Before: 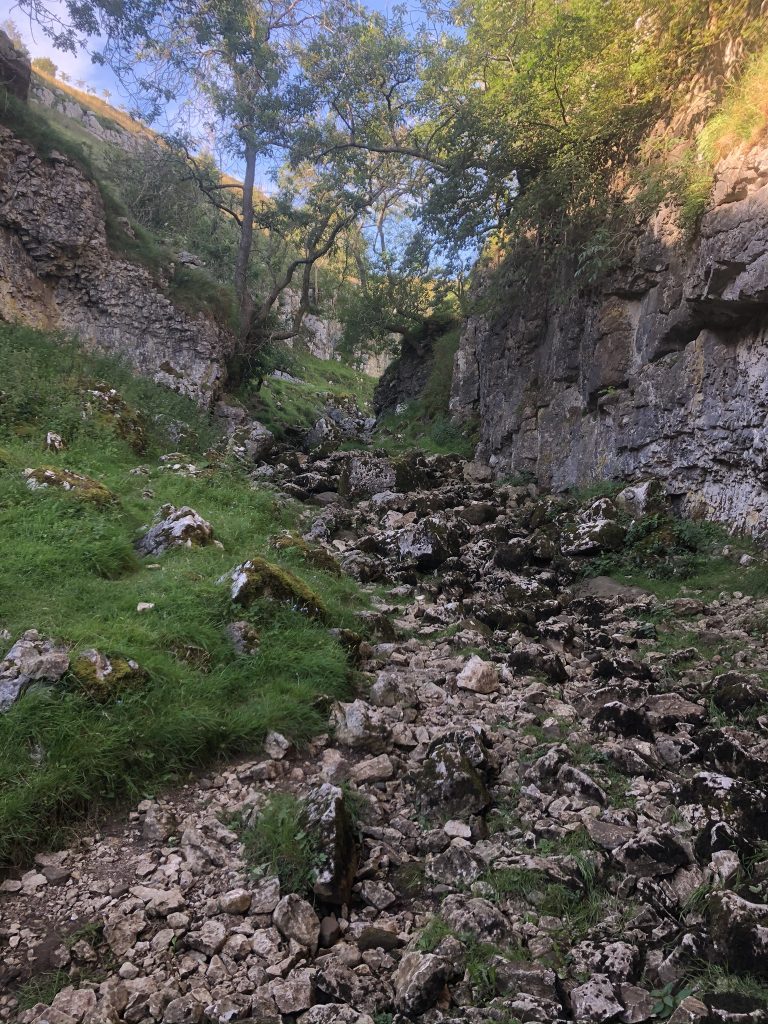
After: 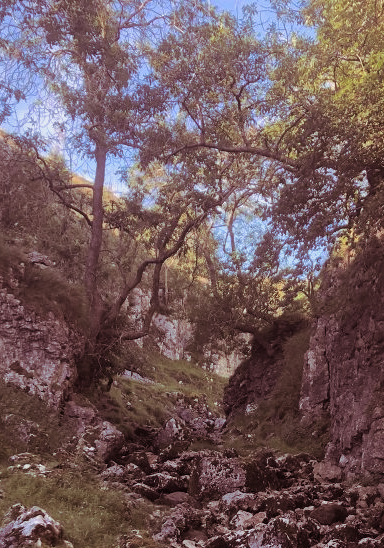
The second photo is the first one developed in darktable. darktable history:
split-toning: on, module defaults
crop: left 19.556%, right 30.401%, bottom 46.458%
